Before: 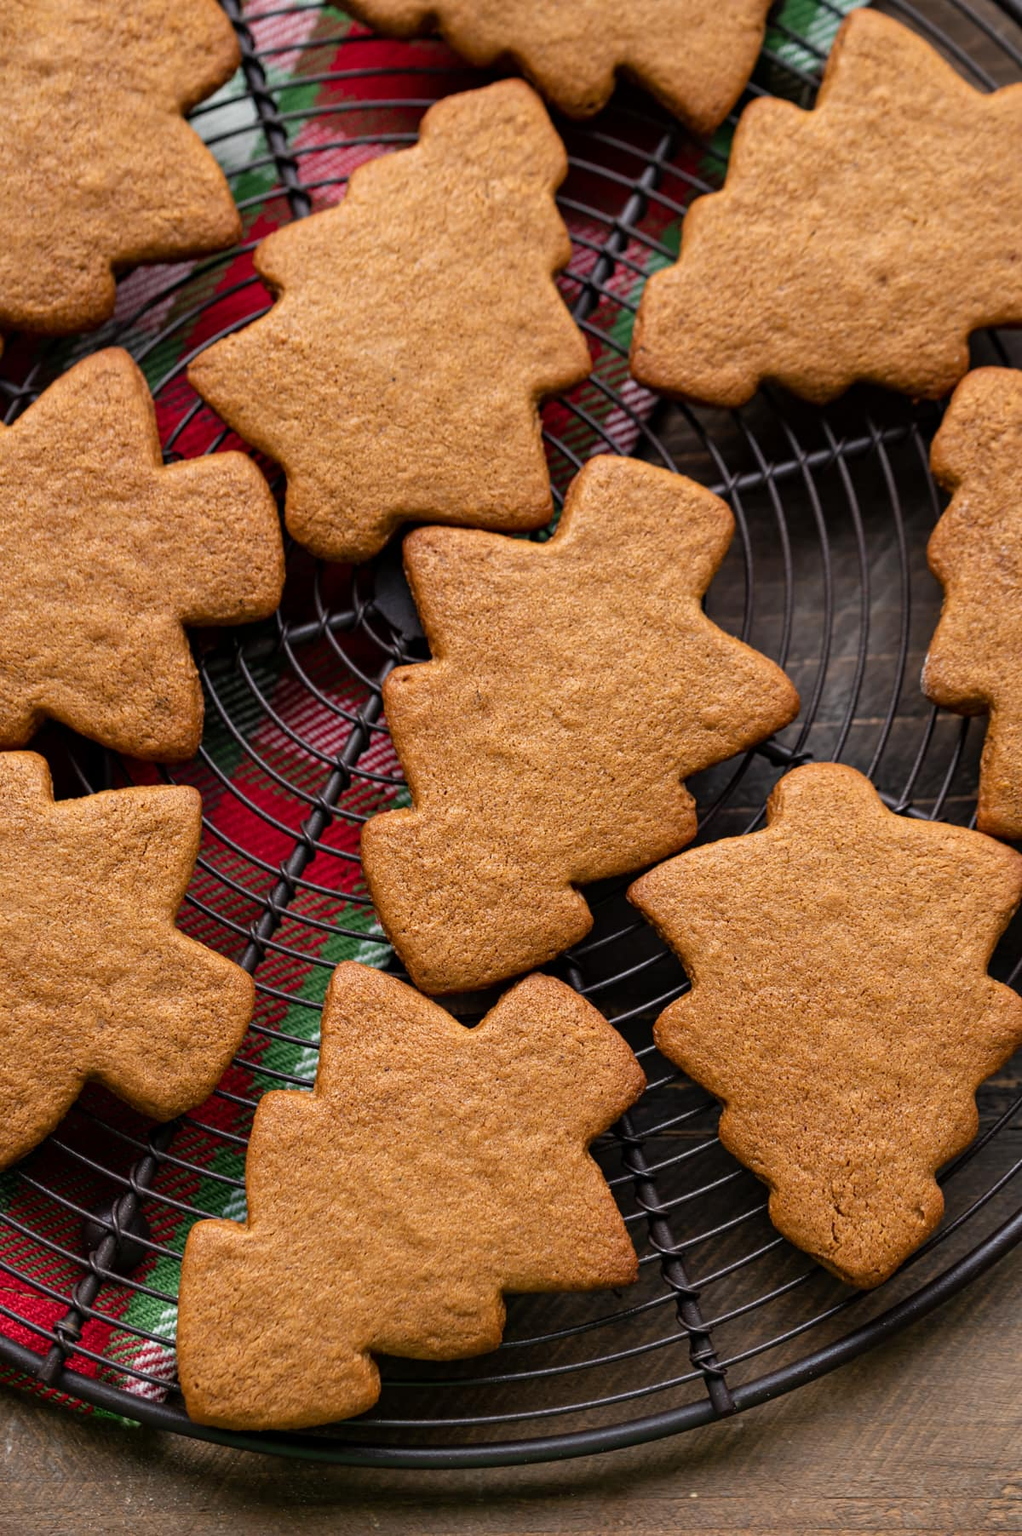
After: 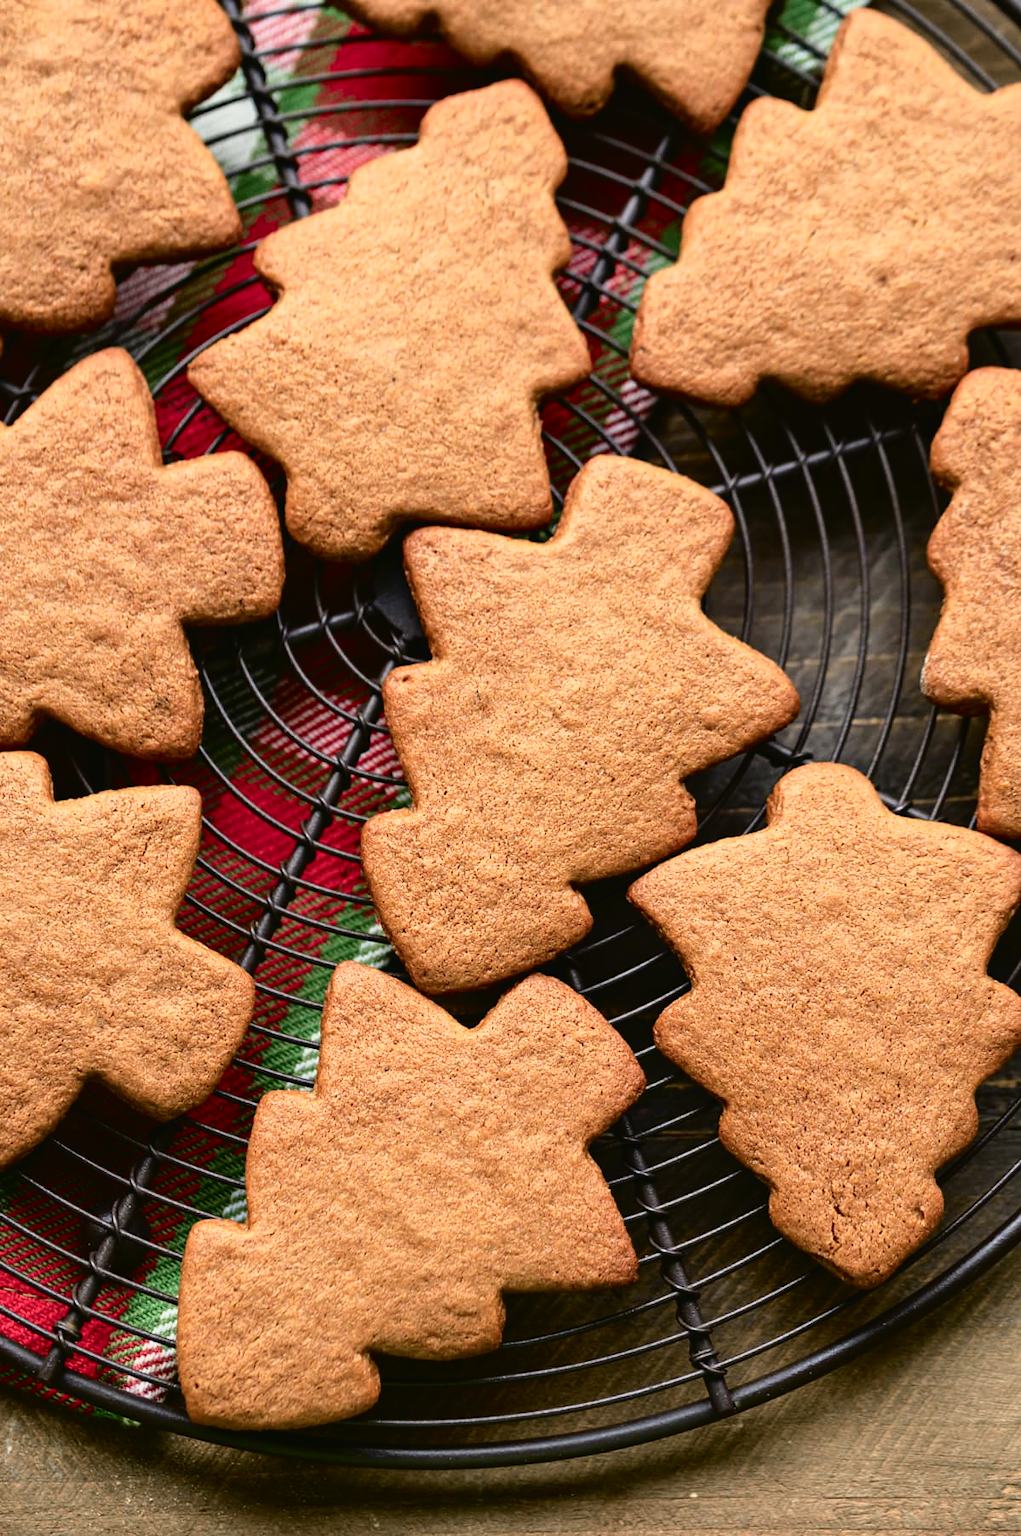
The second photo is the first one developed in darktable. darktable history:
tone curve: curves: ch0 [(0, 0.023) (0.087, 0.065) (0.184, 0.168) (0.45, 0.54) (0.57, 0.683) (0.706, 0.841) (0.877, 0.948) (1, 0.984)]; ch1 [(0, 0) (0.388, 0.369) (0.447, 0.447) (0.505, 0.5) (0.534, 0.528) (0.57, 0.571) (0.592, 0.602) (0.644, 0.663) (1, 1)]; ch2 [(0, 0) (0.314, 0.223) (0.427, 0.405) (0.492, 0.496) (0.524, 0.547) (0.534, 0.57) (0.583, 0.605) (0.673, 0.667) (1, 1)], color space Lab, independent channels, preserve colors none
exposure: compensate highlight preservation false
